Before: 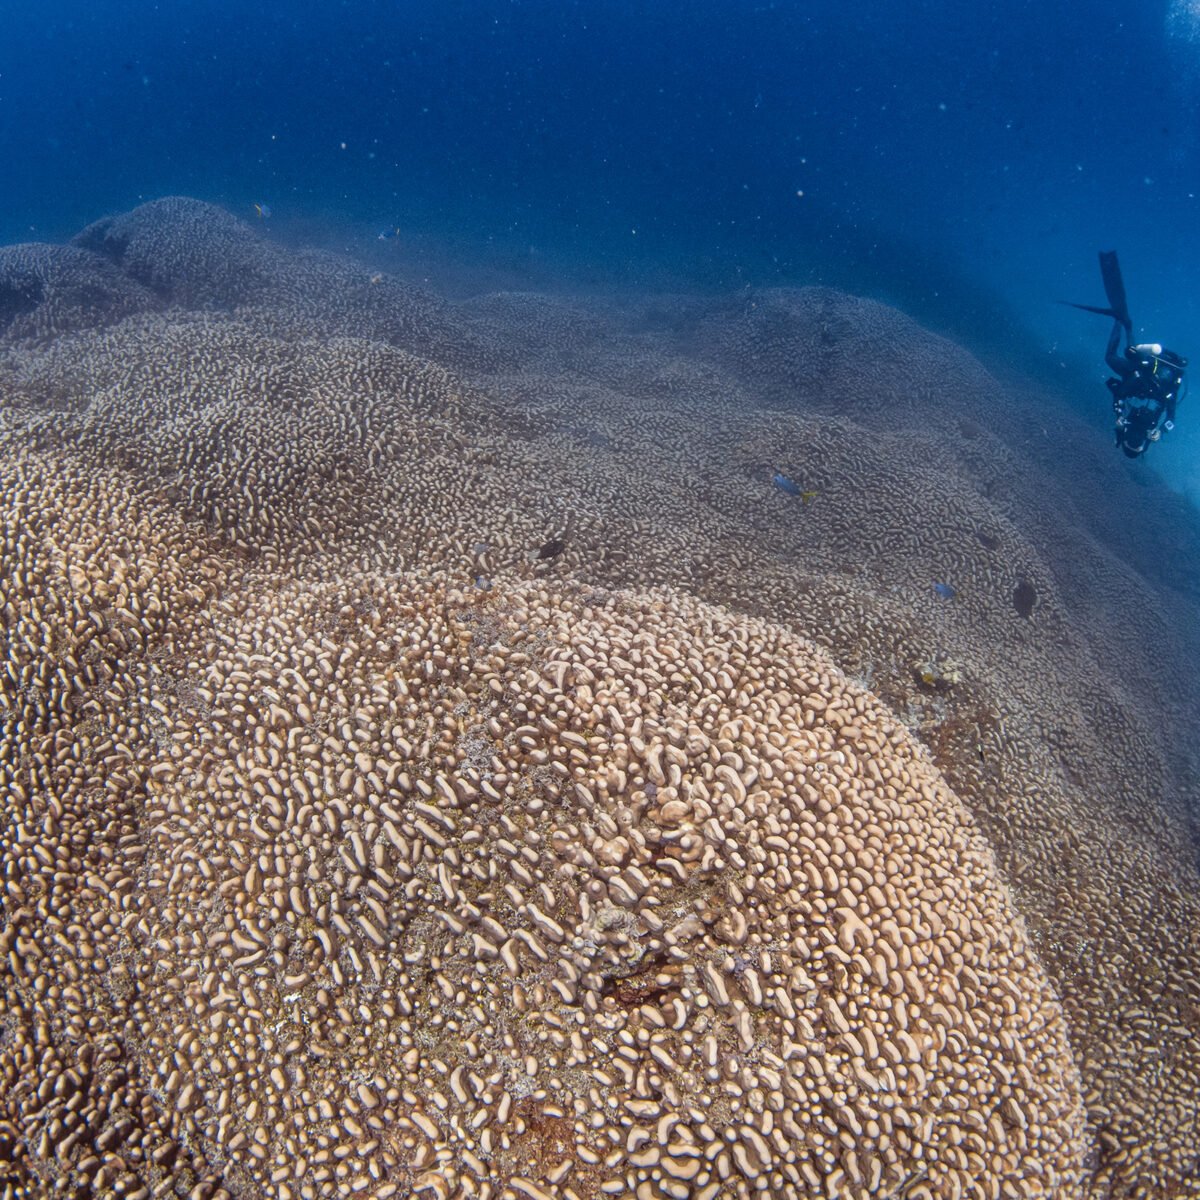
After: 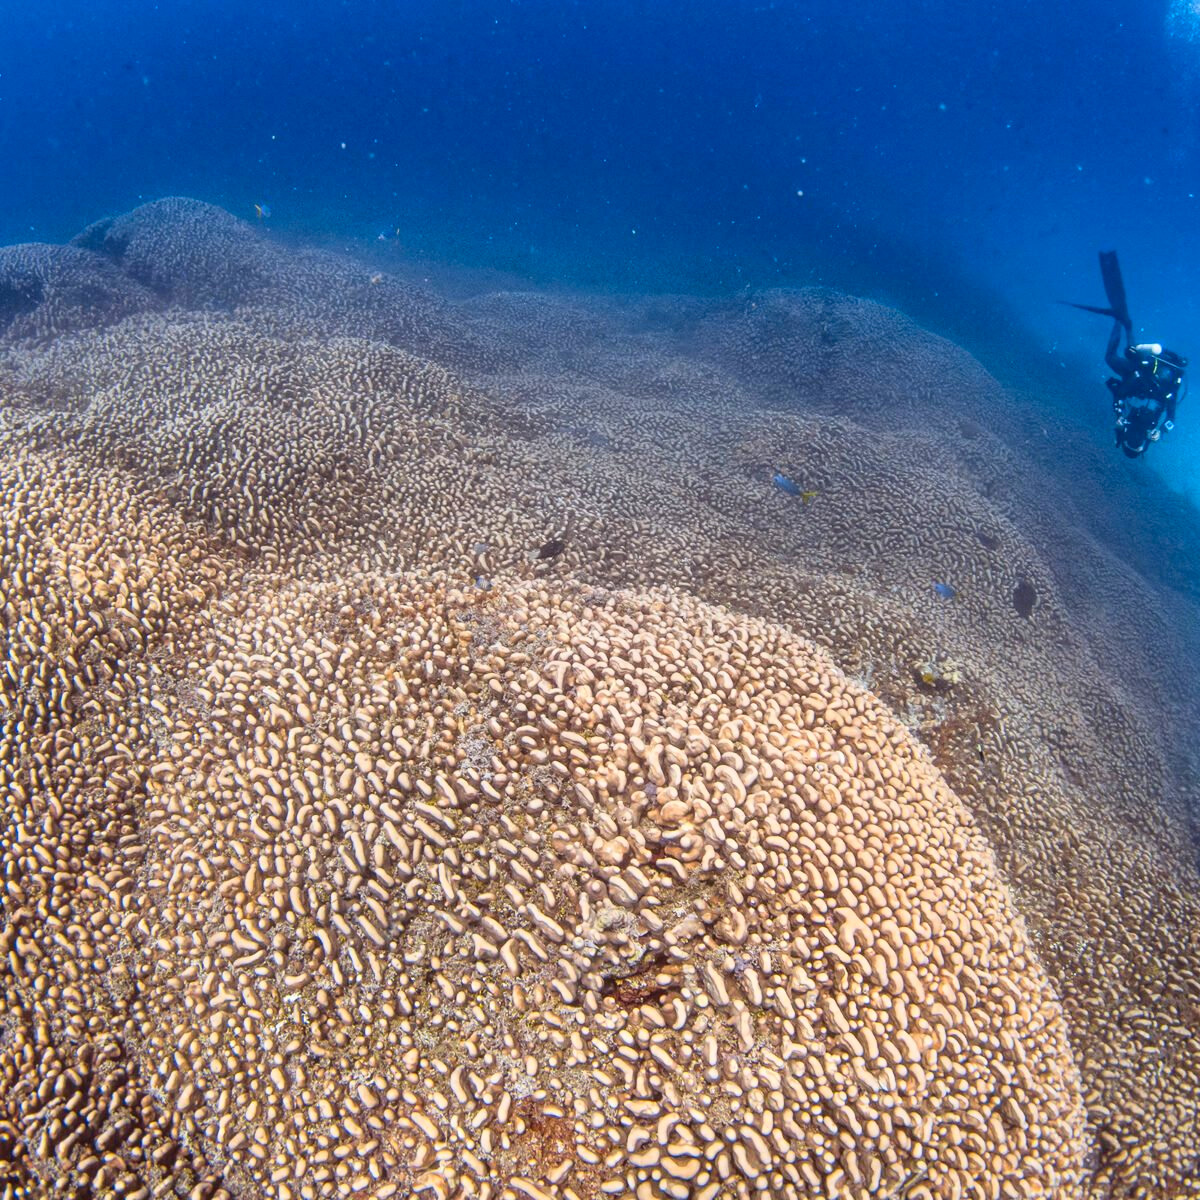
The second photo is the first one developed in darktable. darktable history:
contrast brightness saturation: contrast 0.2, brightness 0.16, saturation 0.22
tone equalizer: on, module defaults
color contrast: green-magenta contrast 1.1, blue-yellow contrast 1.1, unbound 0
